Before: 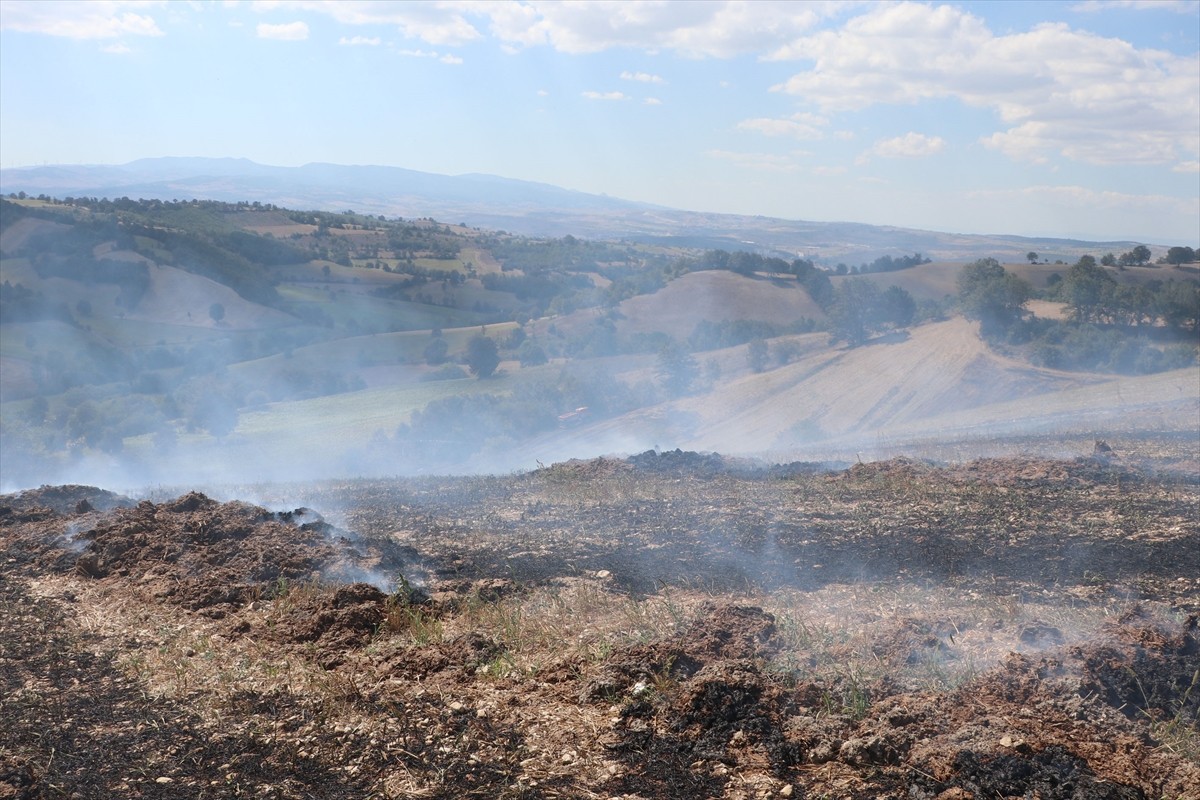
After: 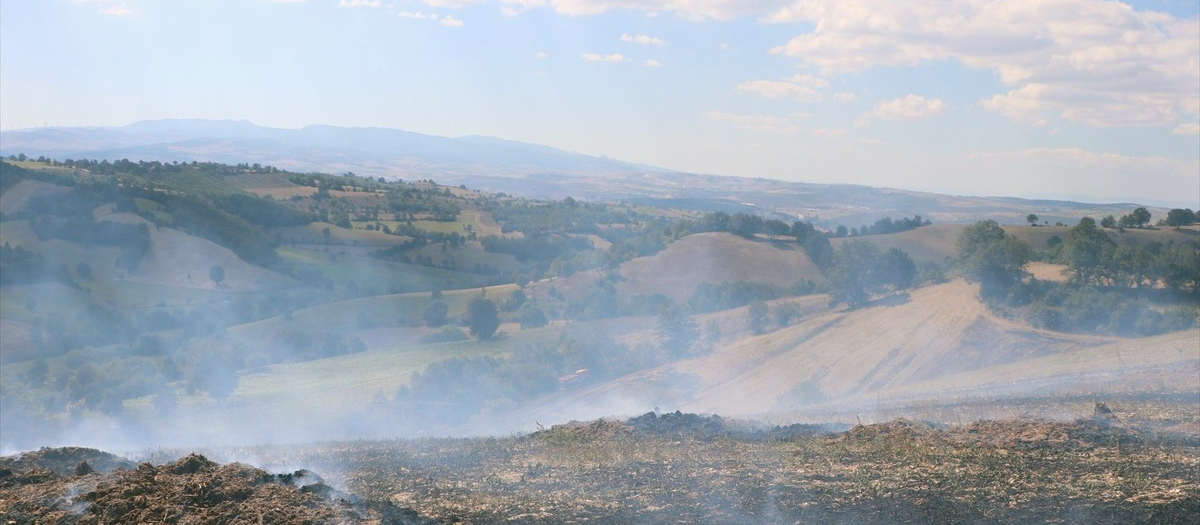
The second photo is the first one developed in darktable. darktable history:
crop and rotate: top 4.848%, bottom 29.503%
color correction: highlights a* 4.02, highlights b* 4.98, shadows a* -7.55, shadows b* 4.98
contrast brightness saturation: contrast 0.04, saturation 0.16
